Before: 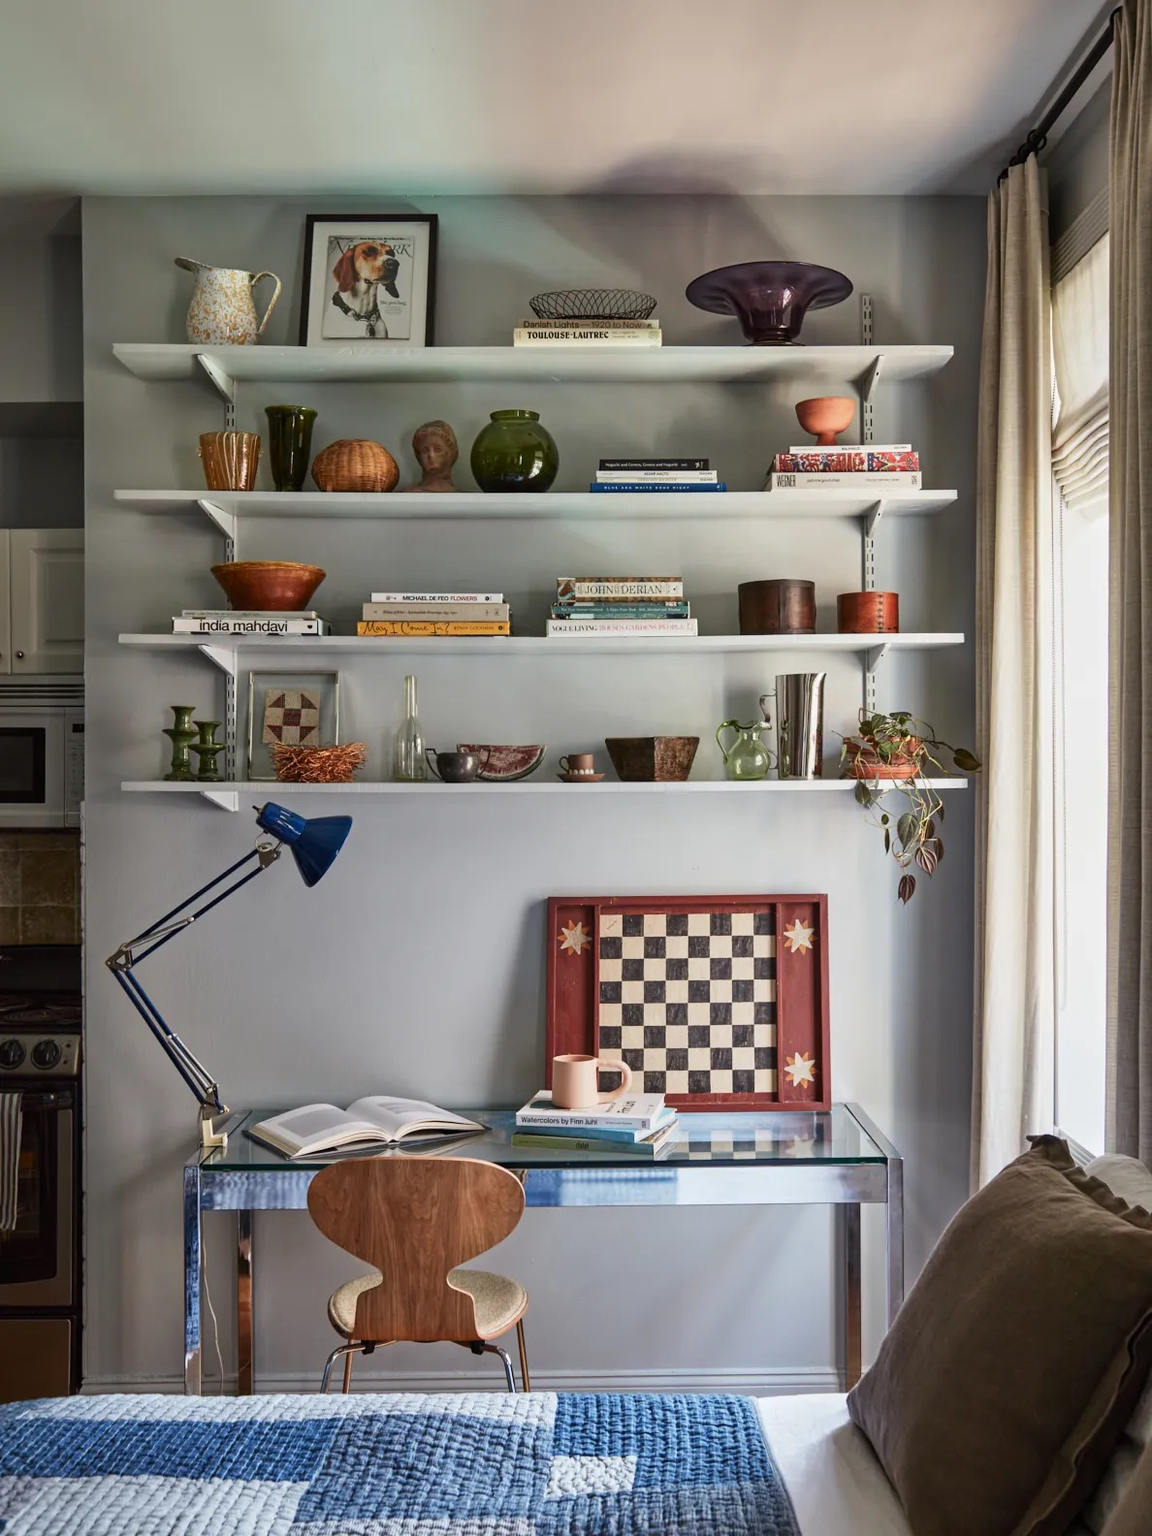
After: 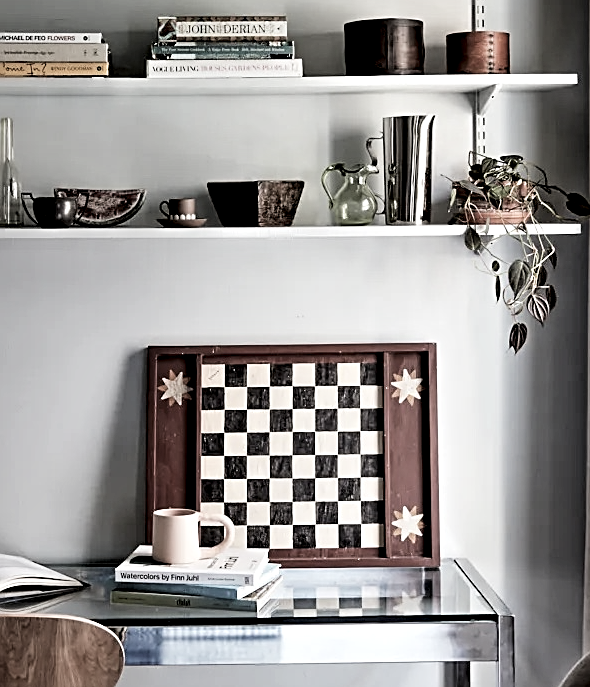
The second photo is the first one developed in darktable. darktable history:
sharpen: on, module defaults
crop: left 35.163%, top 36.577%, right 15.111%, bottom 19.996%
color correction: highlights b* 0.027, saturation 0.508
color zones: curves: ch1 [(0, 0.469) (0.01, 0.469) (0.12, 0.446) (0.248, 0.469) (0.5, 0.5) (0.748, 0.5) (0.99, 0.469) (1, 0.469)]
local contrast: highlights 221%, shadows 121%, detail 140%, midtone range 0.253
filmic rgb: black relative exposure -5.03 EV, white relative exposure 4 EV, hardness 2.9, contrast 1.198, highlights saturation mix -28.89%
